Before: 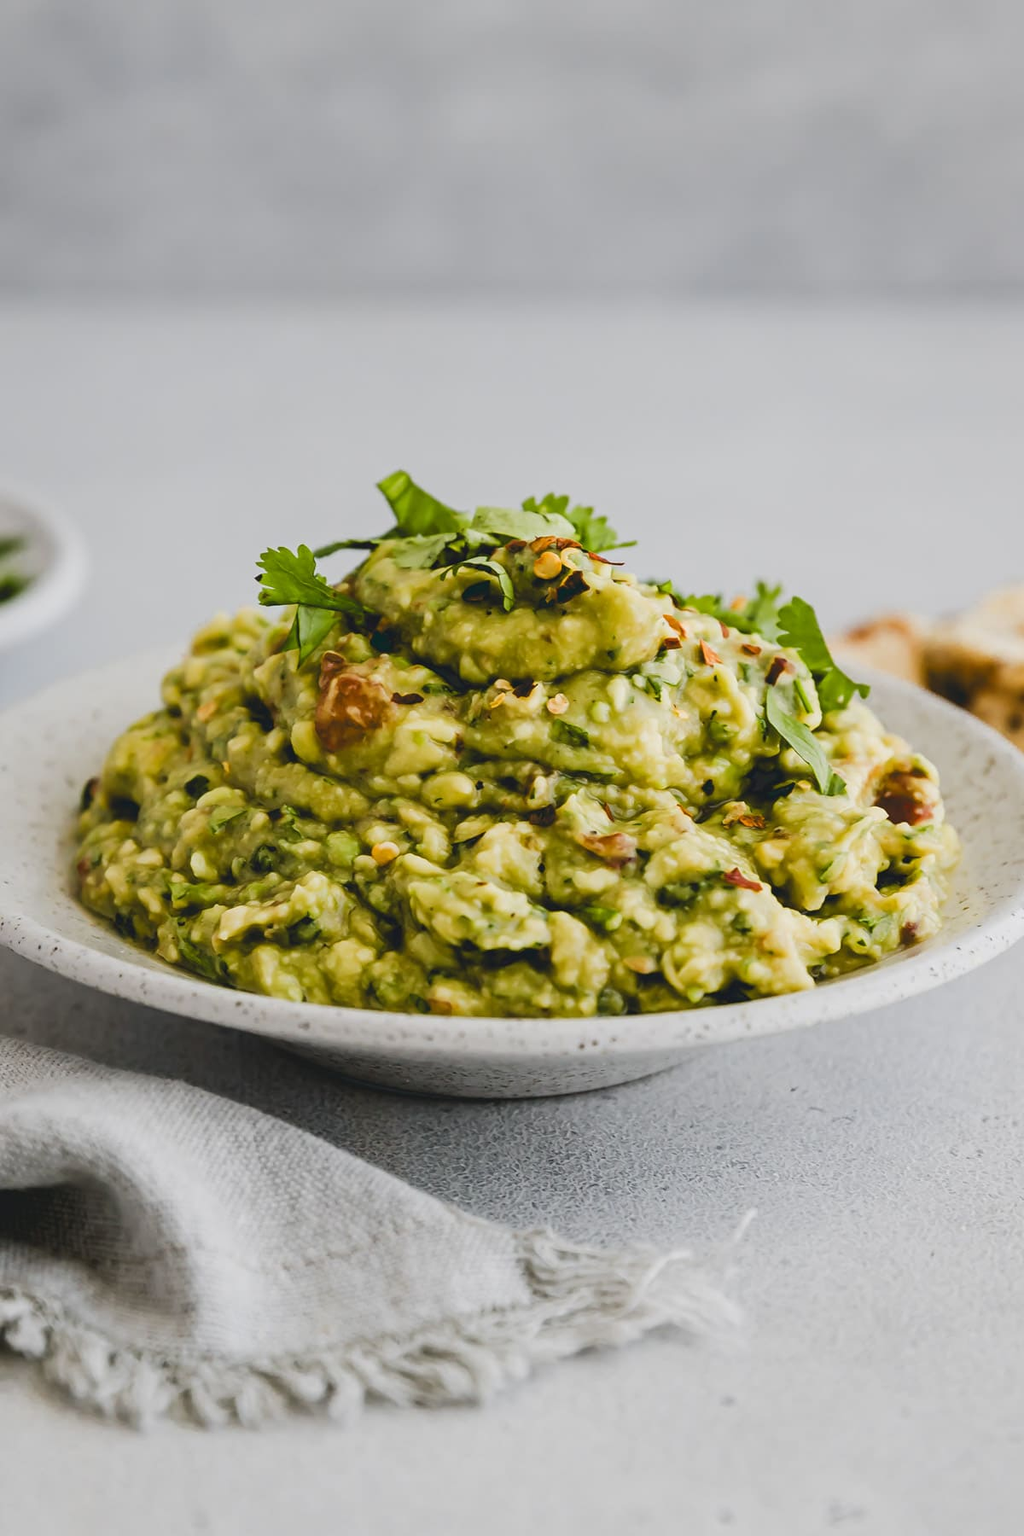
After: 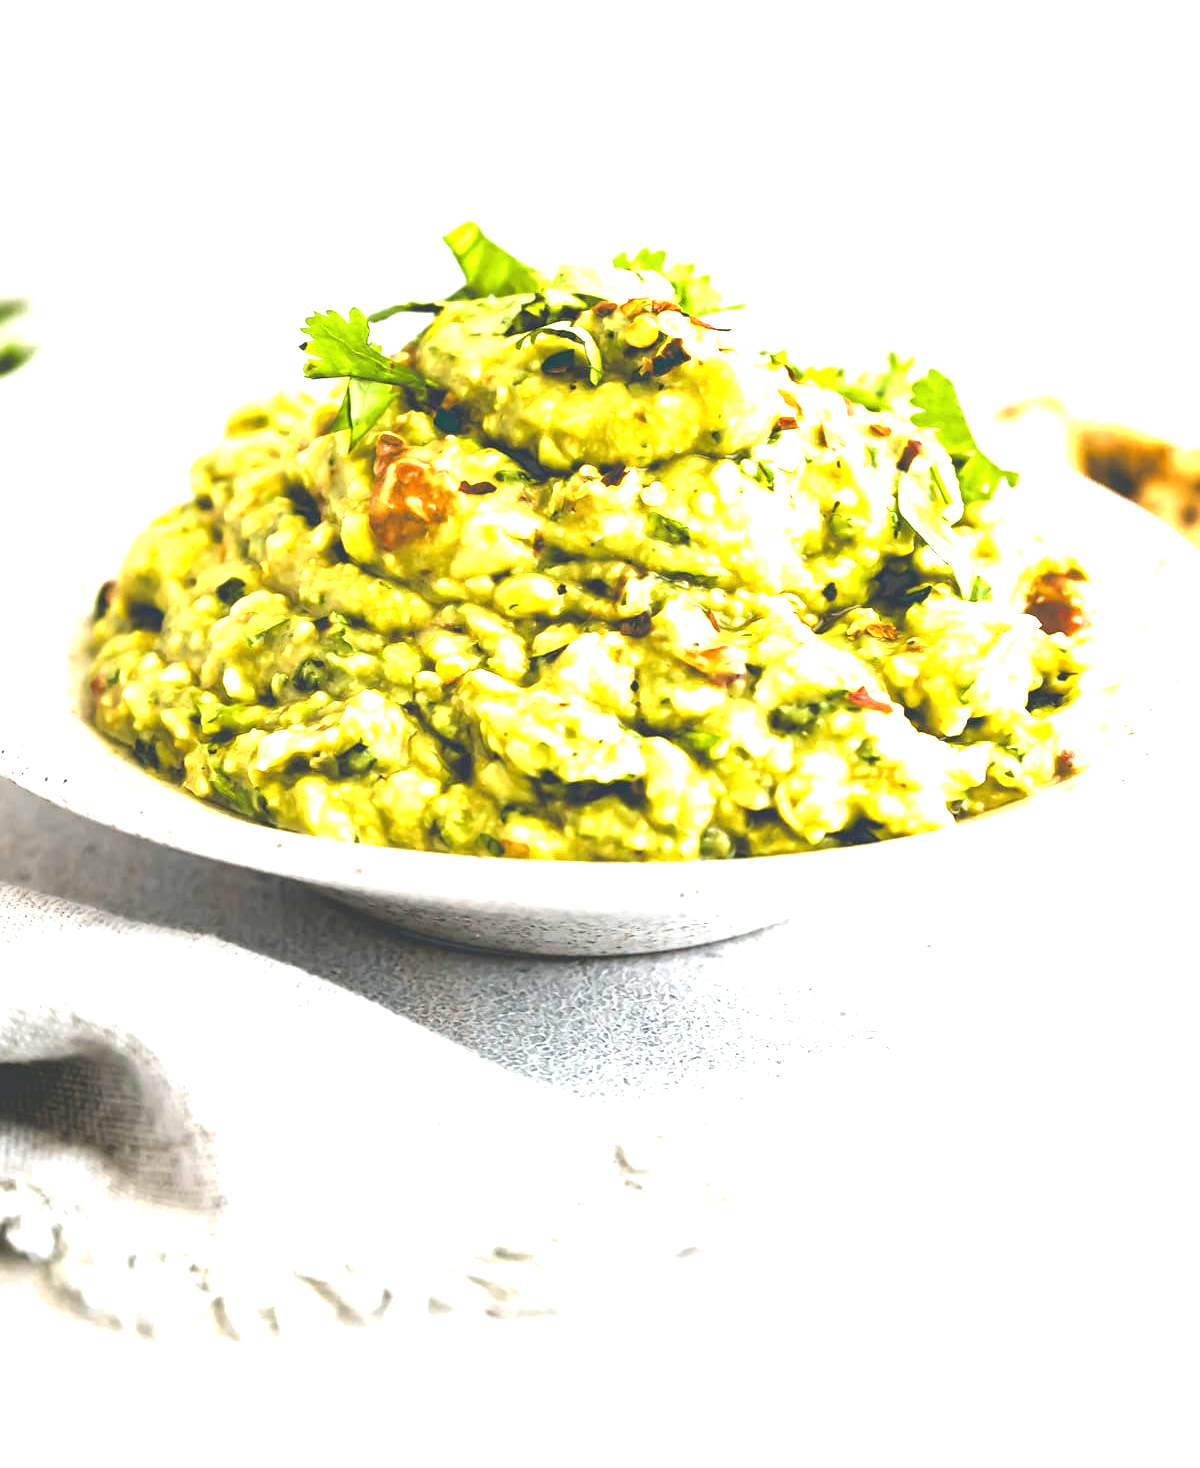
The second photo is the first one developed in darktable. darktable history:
exposure: black level correction 0, exposure 1.997 EV, compensate highlight preservation false
crop and rotate: top 18.416%
